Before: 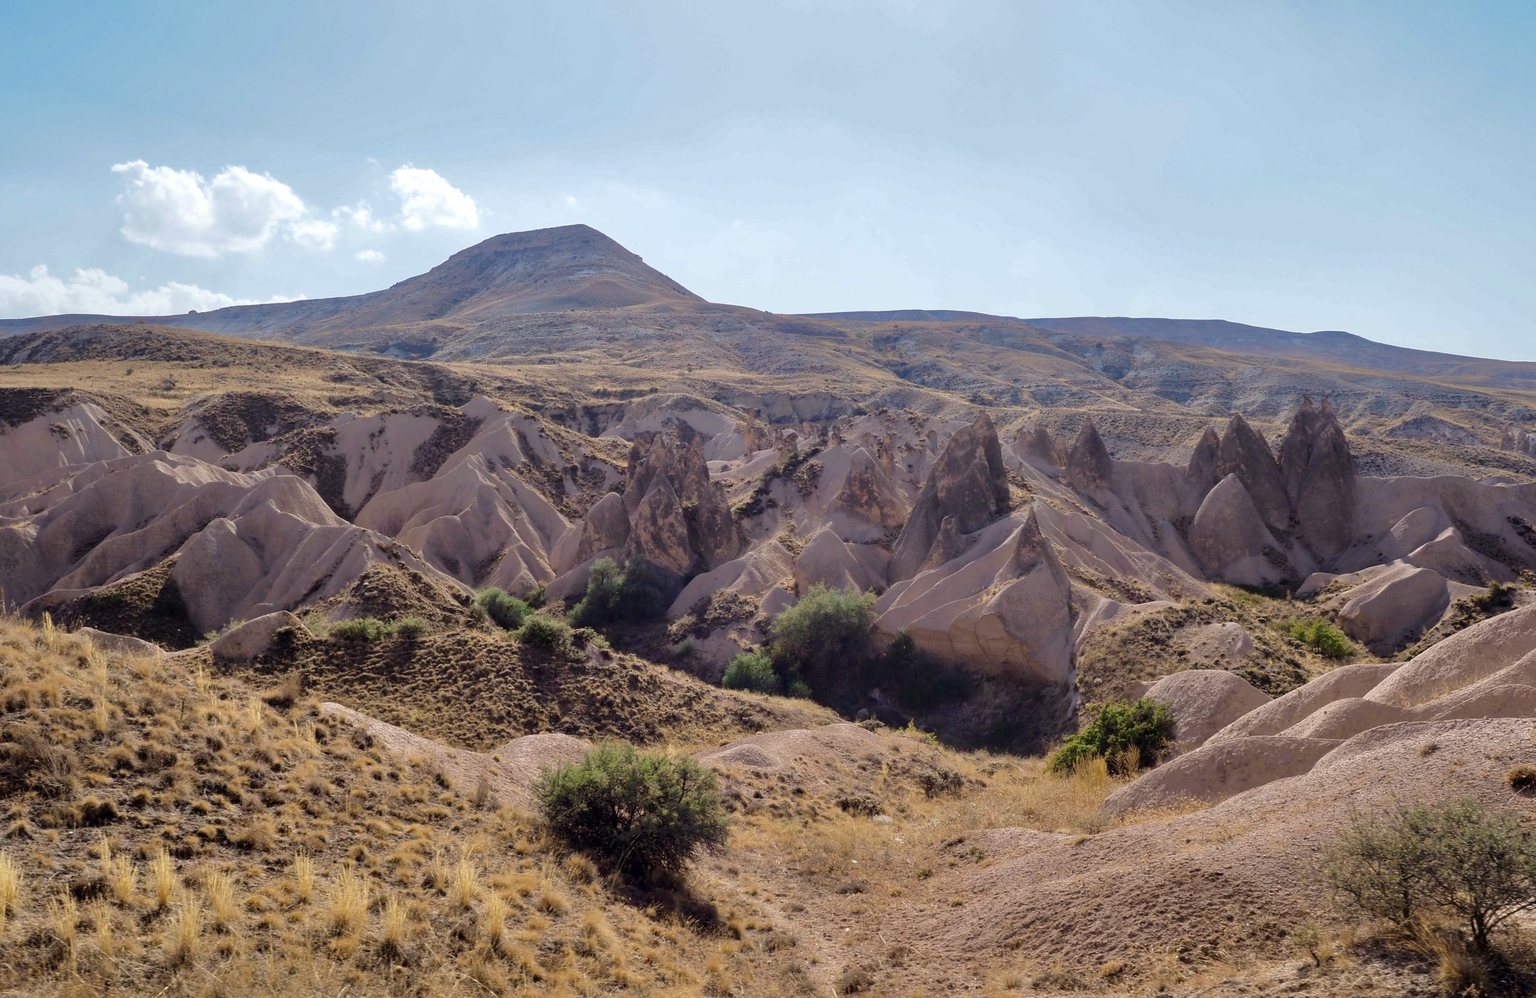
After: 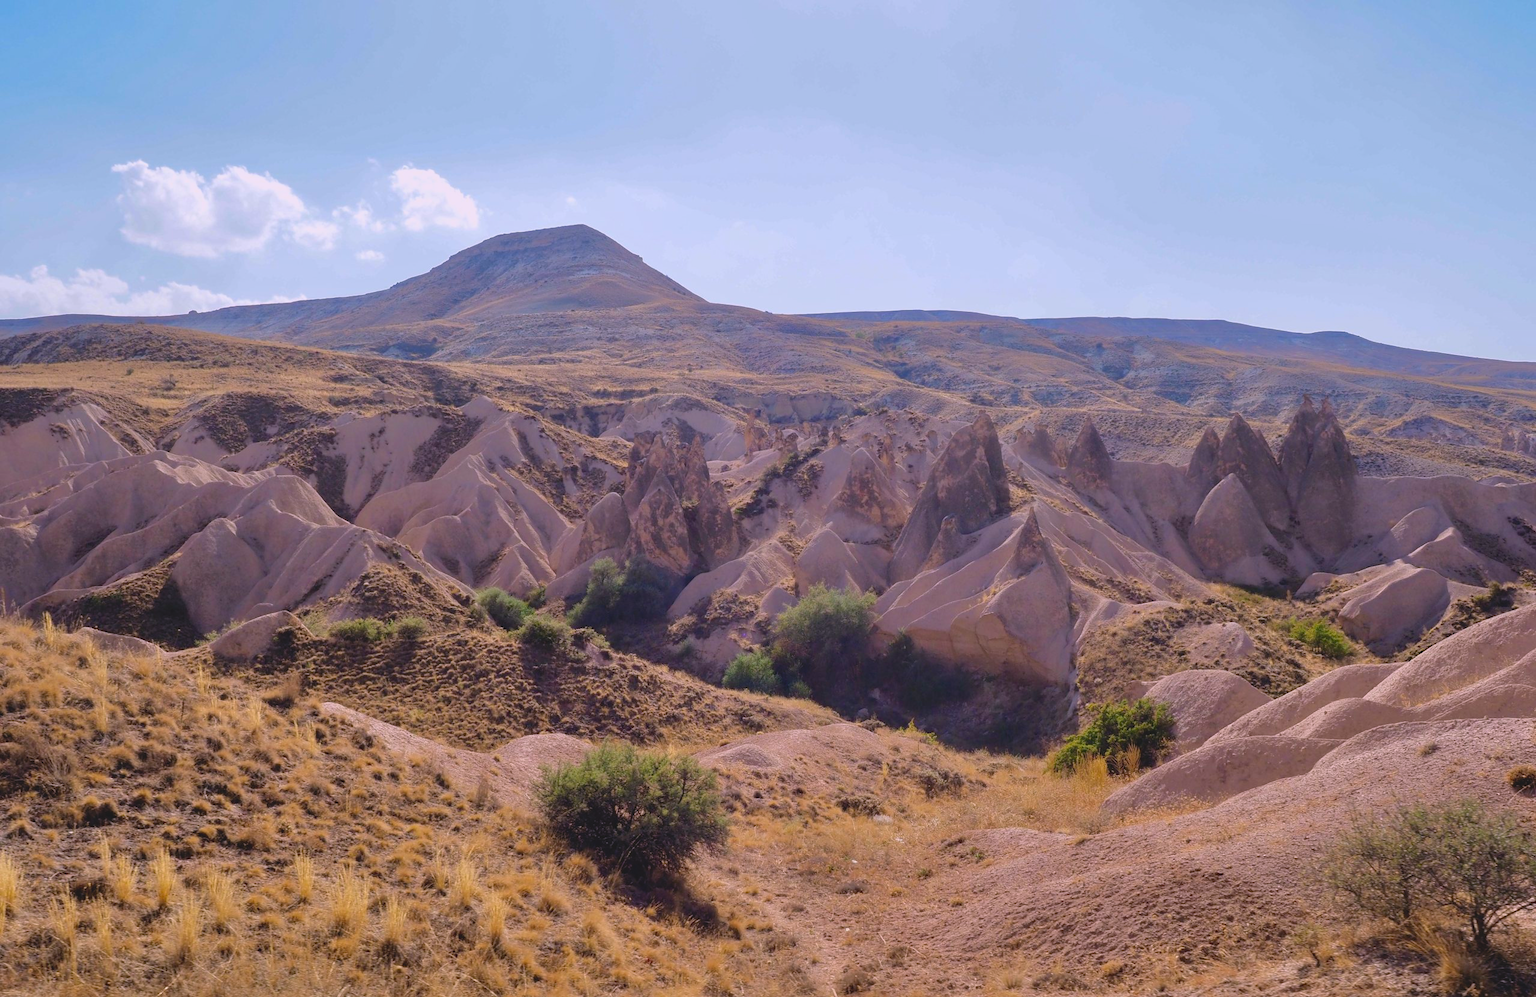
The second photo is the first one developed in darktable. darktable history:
contrast brightness saturation: contrast -0.19, saturation 0.19
white balance: red 1.05, blue 1.072
